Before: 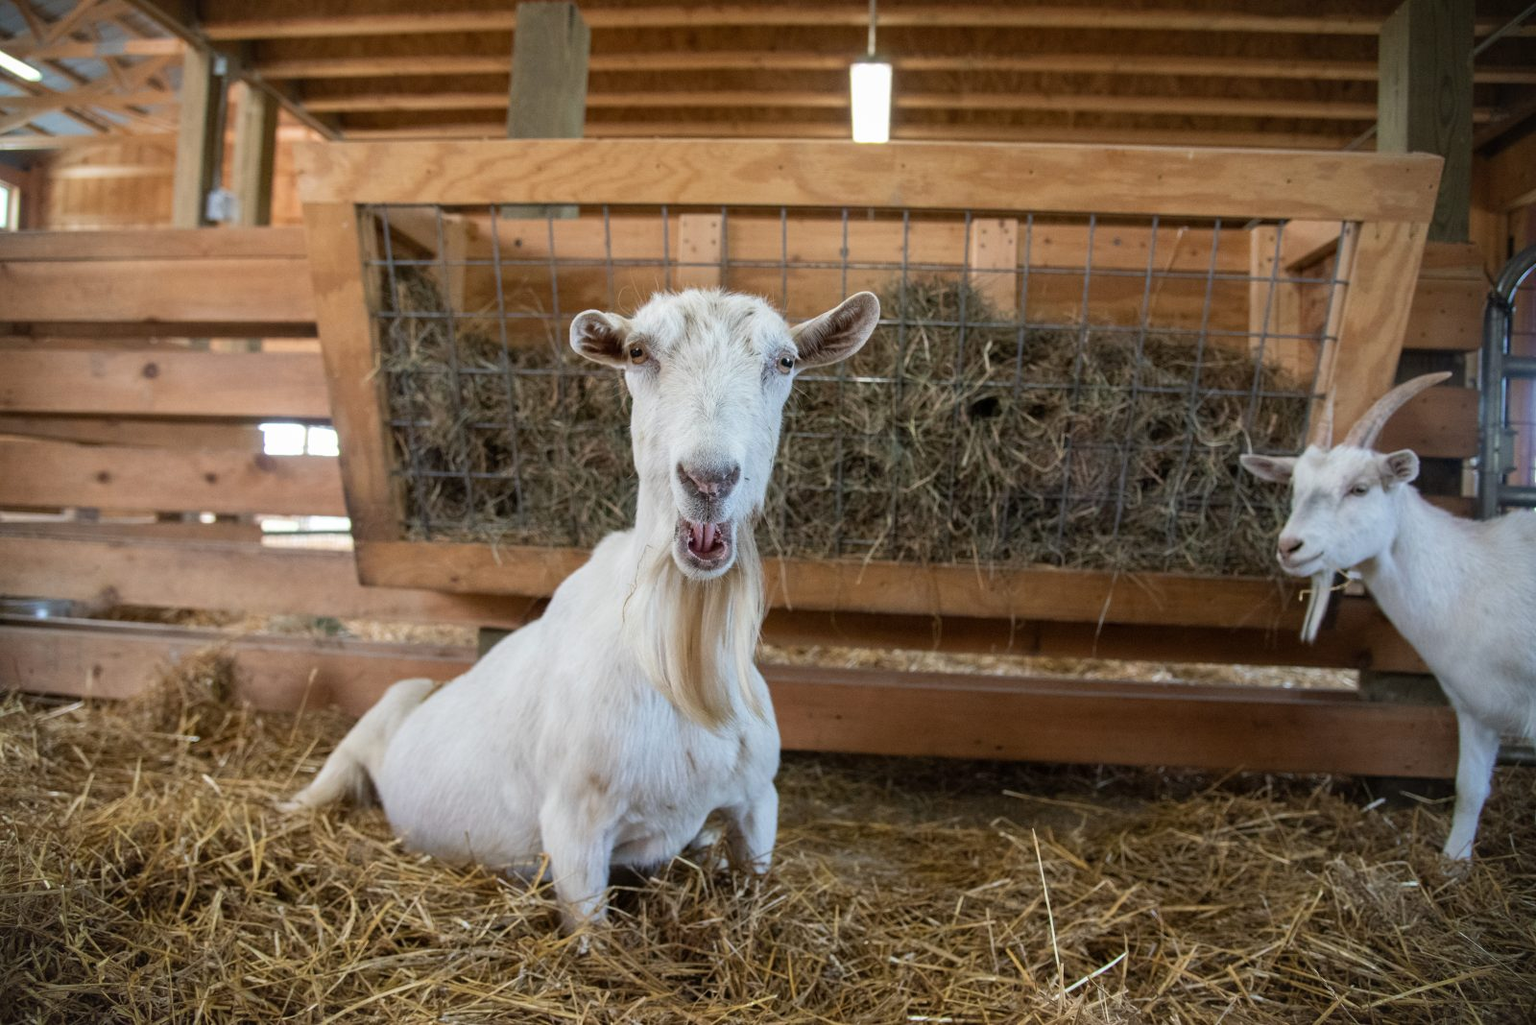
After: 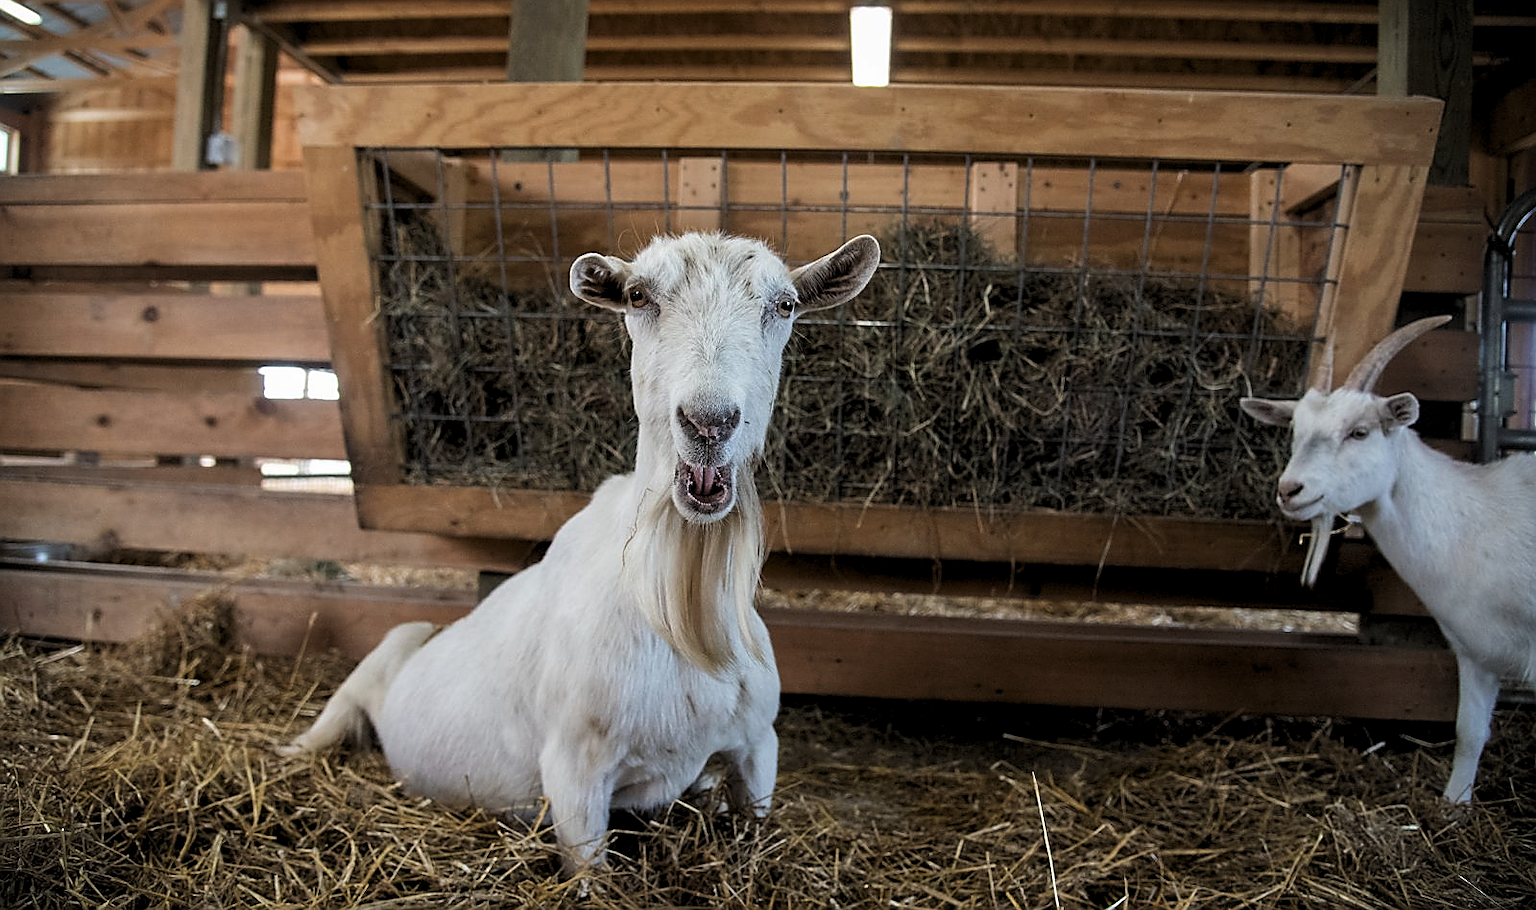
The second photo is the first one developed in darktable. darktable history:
sharpen: radius 1.4, amount 1.25, threshold 0.7
levels: levels [0.116, 0.574, 1]
crop and rotate: top 5.609%, bottom 5.609%
